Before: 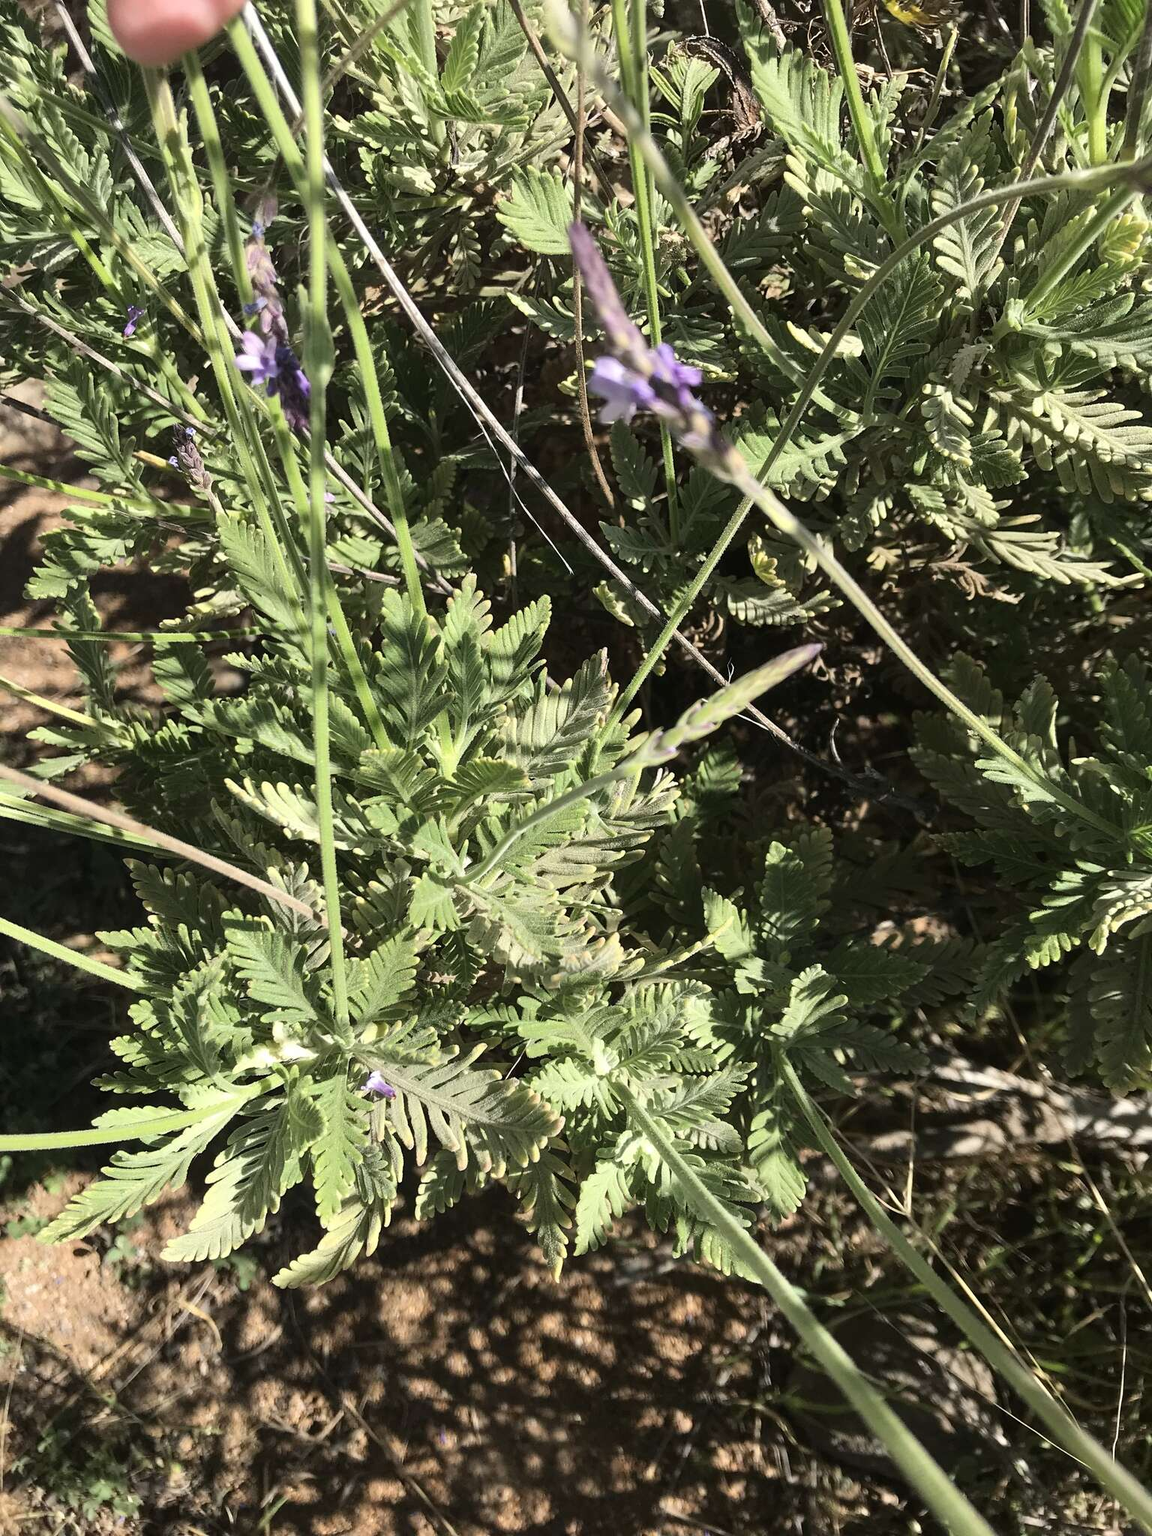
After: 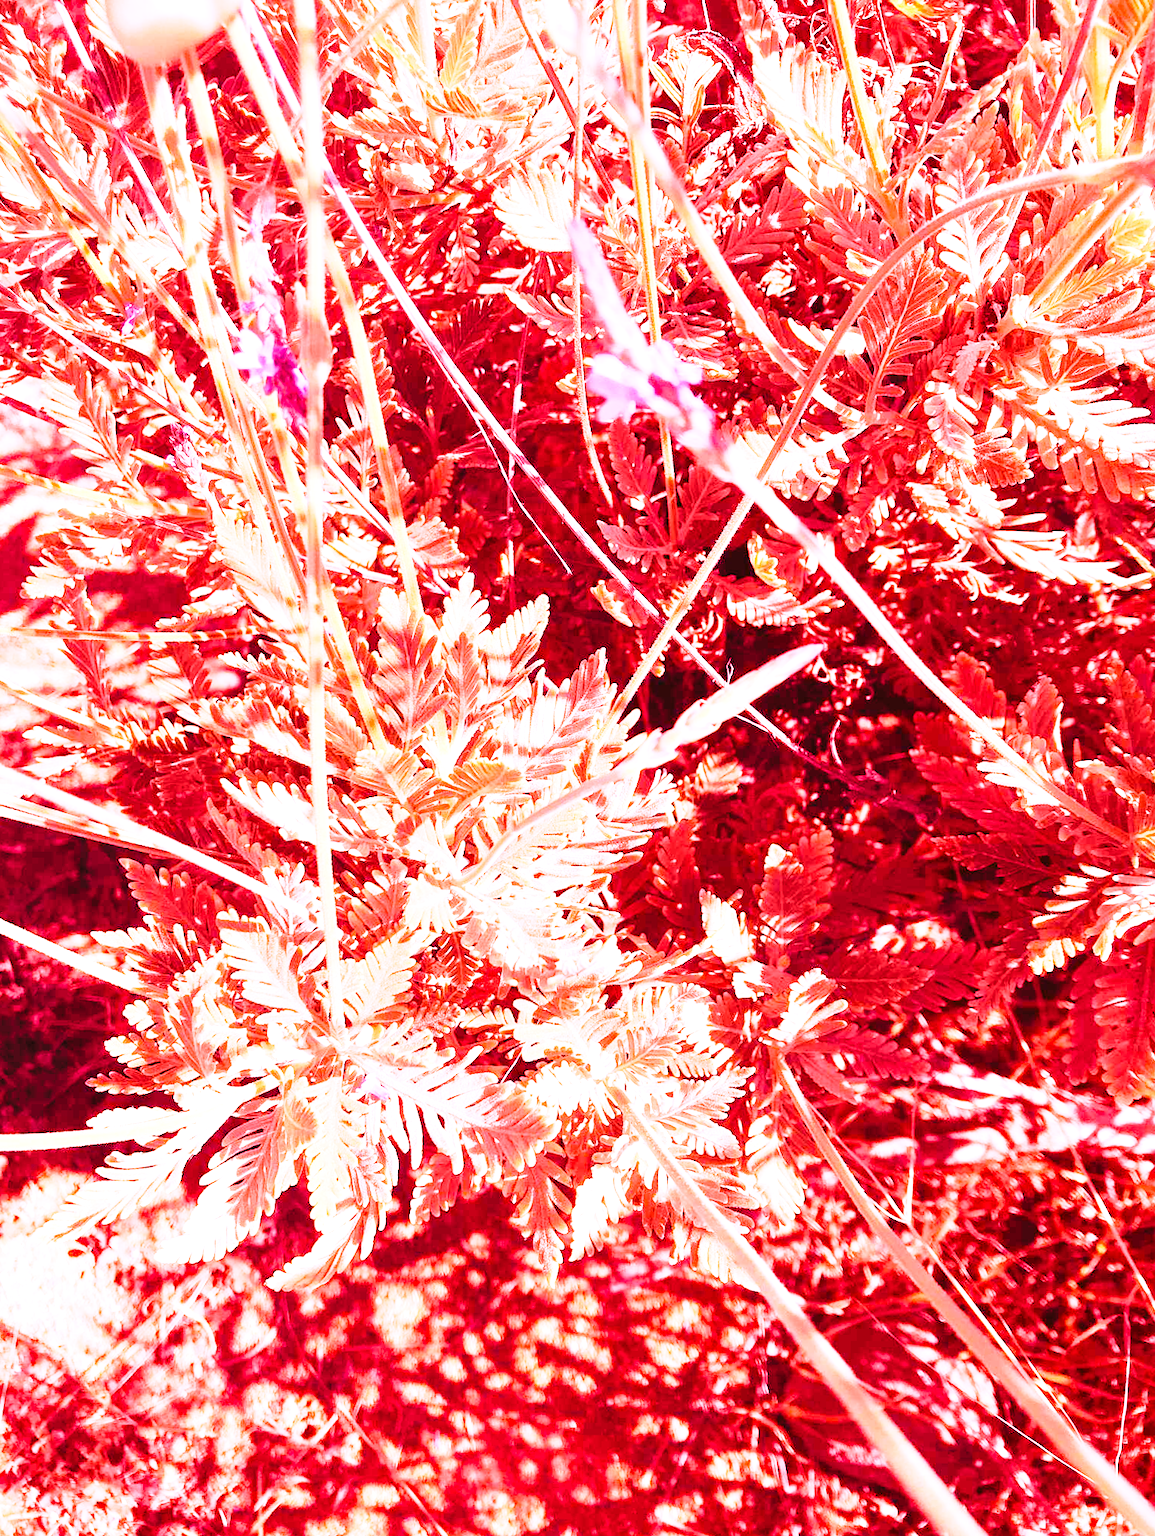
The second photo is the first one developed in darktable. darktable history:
rotate and perspective: rotation 0.192°, lens shift (horizontal) -0.015, crop left 0.005, crop right 0.996, crop top 0.006, crop bottom 0.99
base curve: curves: ch0 [(0, 0) (0.028, 0.03) (0.121, 0.232) (0.46, 0.748) (0.859, 0.968) (1, 1)], preserve colors none
white balance: red 4.26, blue 1.802
